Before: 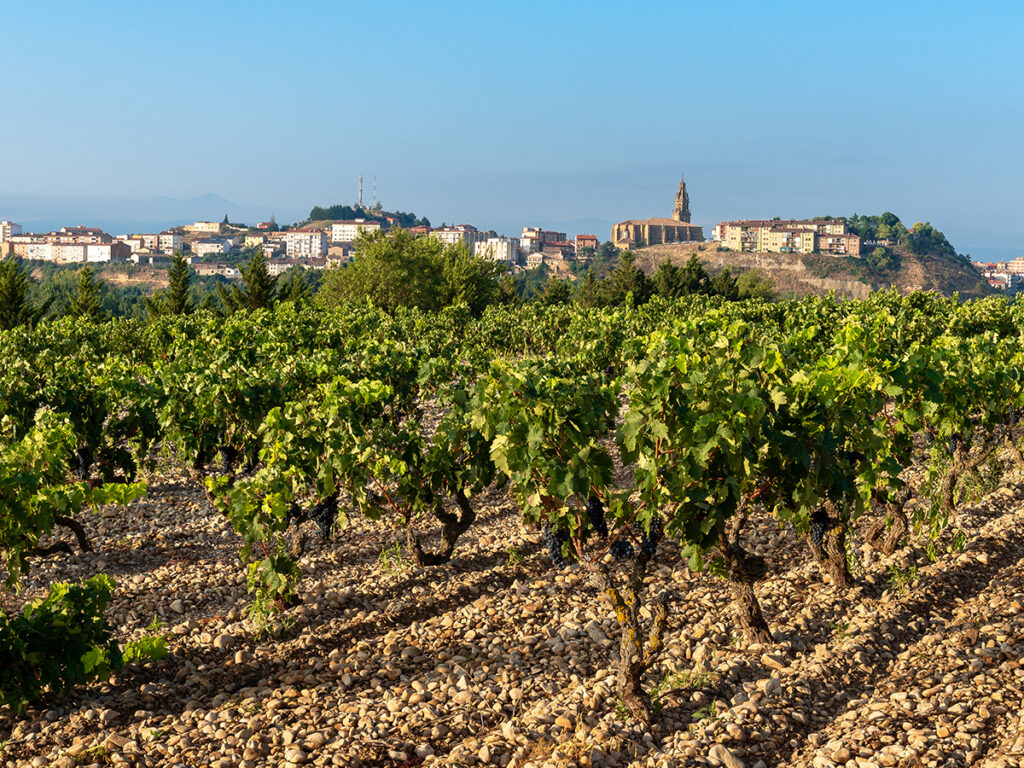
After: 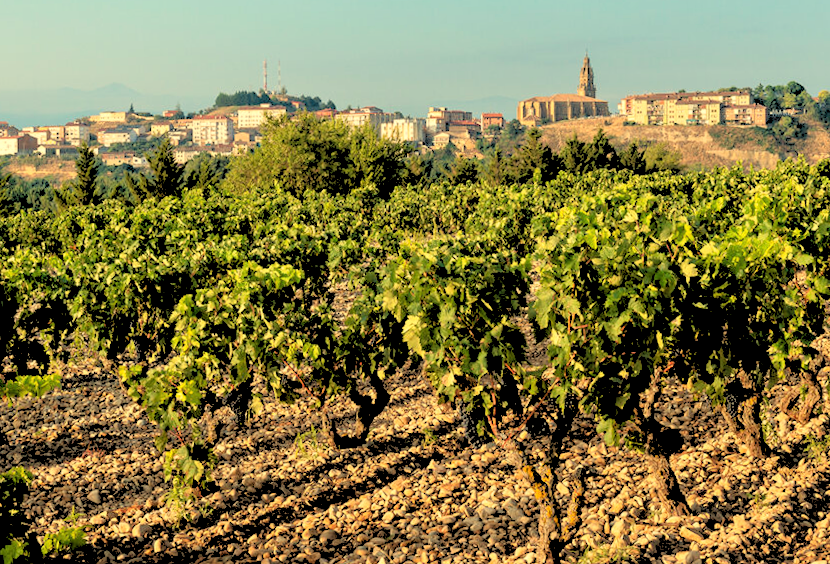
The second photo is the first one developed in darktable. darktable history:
rotate and perspective: rotation -1.75°, automatic cropping off
white balance: red 1.08, blue 0.791
rgb levels: levels [[0.027, 0.429, 0.996], [0, 0.5, 1], [0, 0.5, 1]]
crop: left 9.712%, top 16.928%, right 10.845%, bottom 12.332%
